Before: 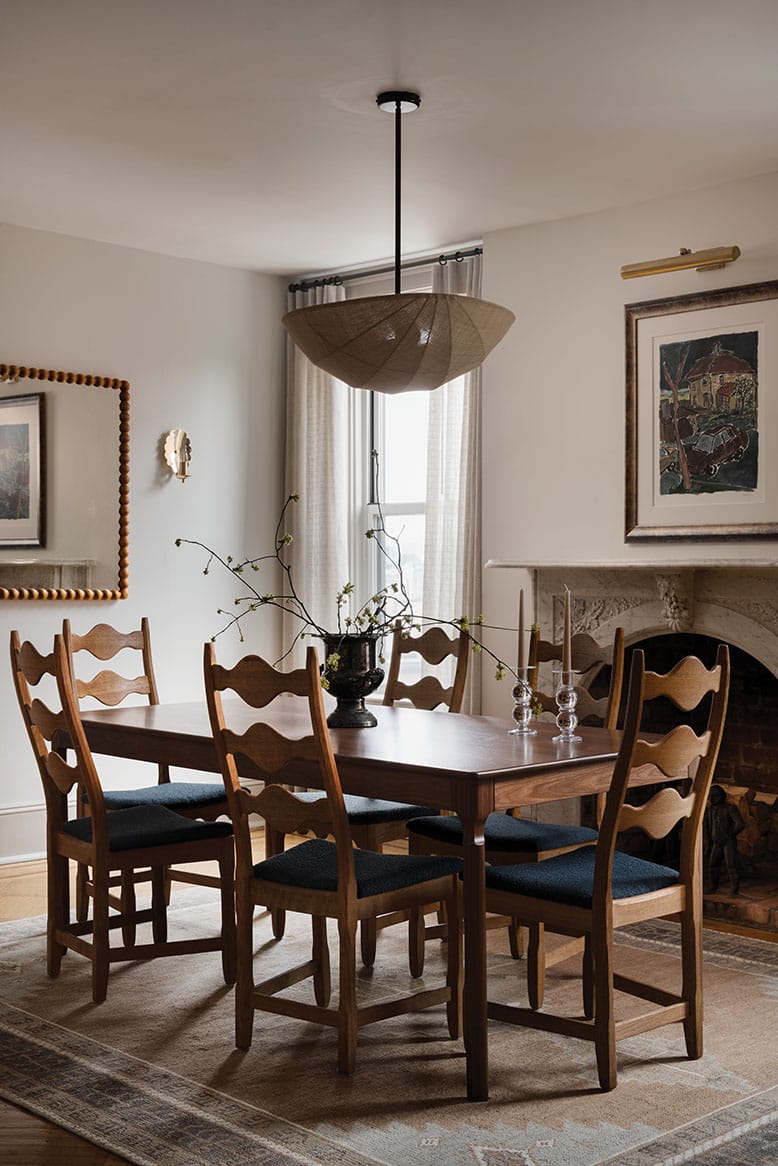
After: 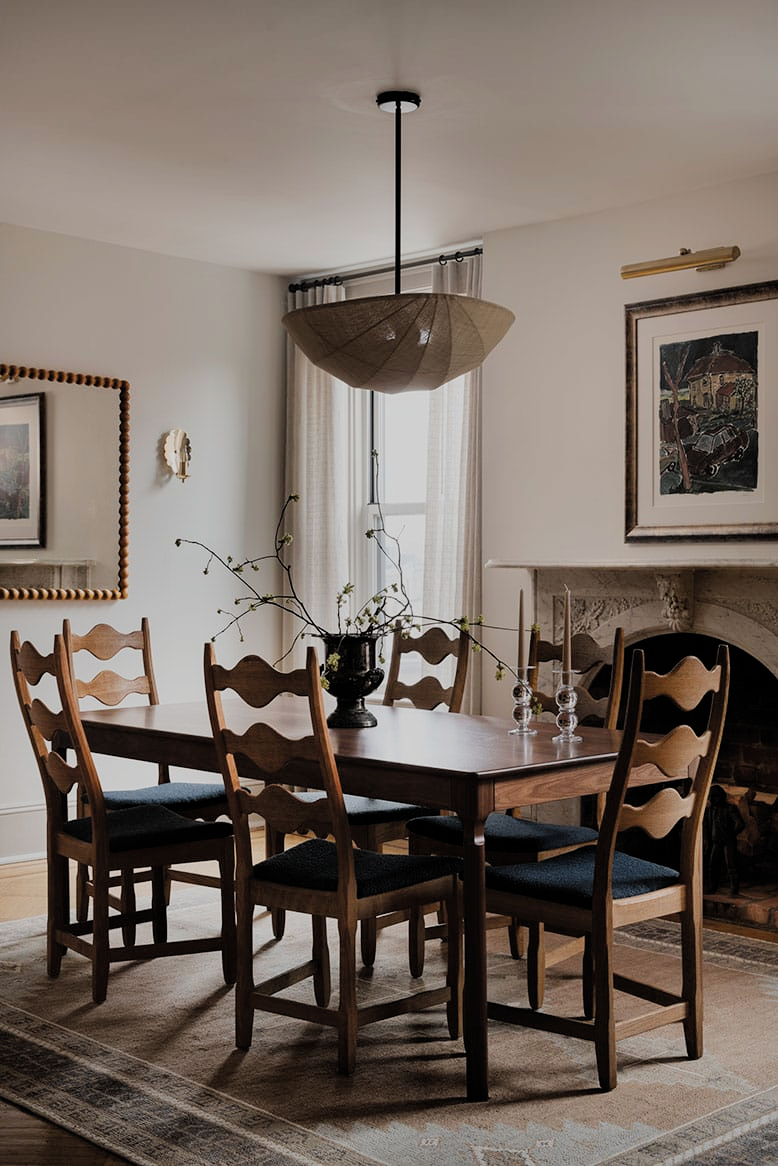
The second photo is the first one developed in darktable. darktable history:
exposure: compensate exposure bias true, compensate highlight preservation false
filmic rgb: black relative exposure -7.65 EV, white relative exposure 4.56 EV, threshold 5.96 EV, hardness 3.61, color science v4 (2020), enable highlight reconstruction true
